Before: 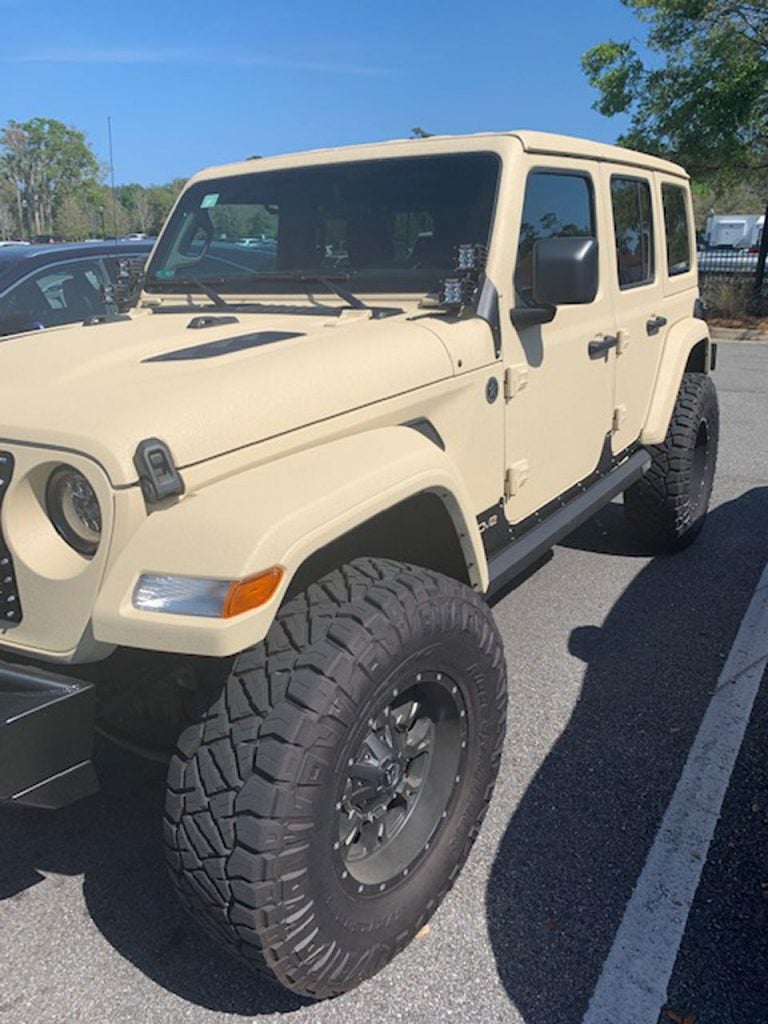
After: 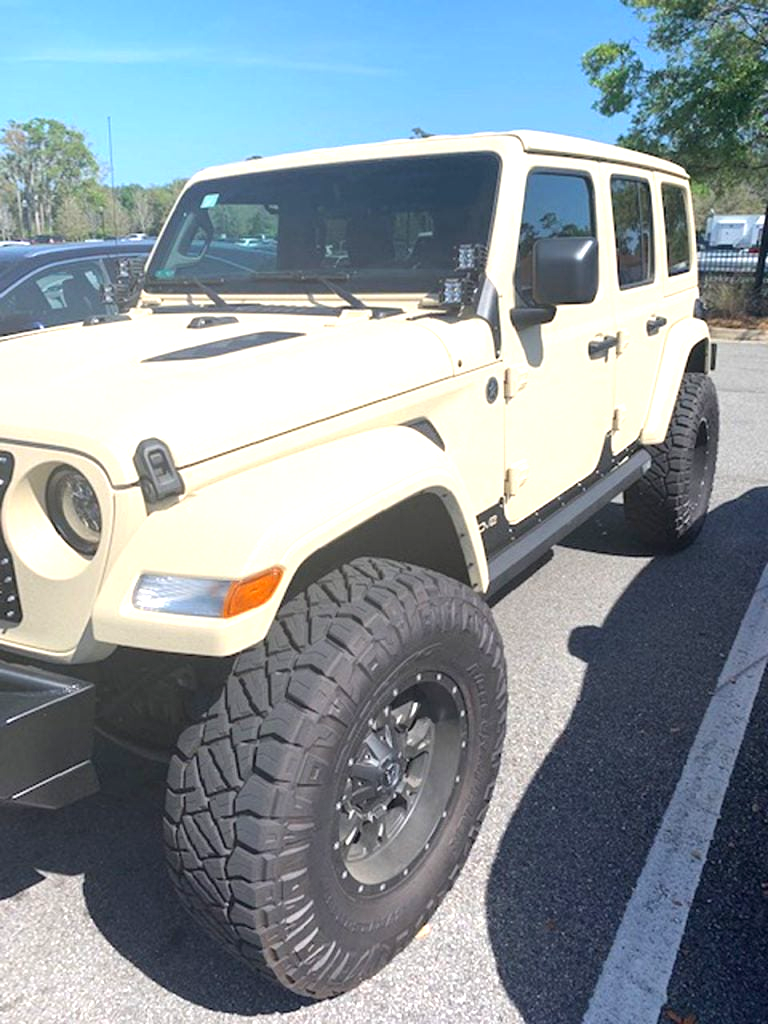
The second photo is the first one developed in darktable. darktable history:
exposure: black level correction 0, exposure 0.896 EV, compensate exposure bias true, compensate highlight preservation false
